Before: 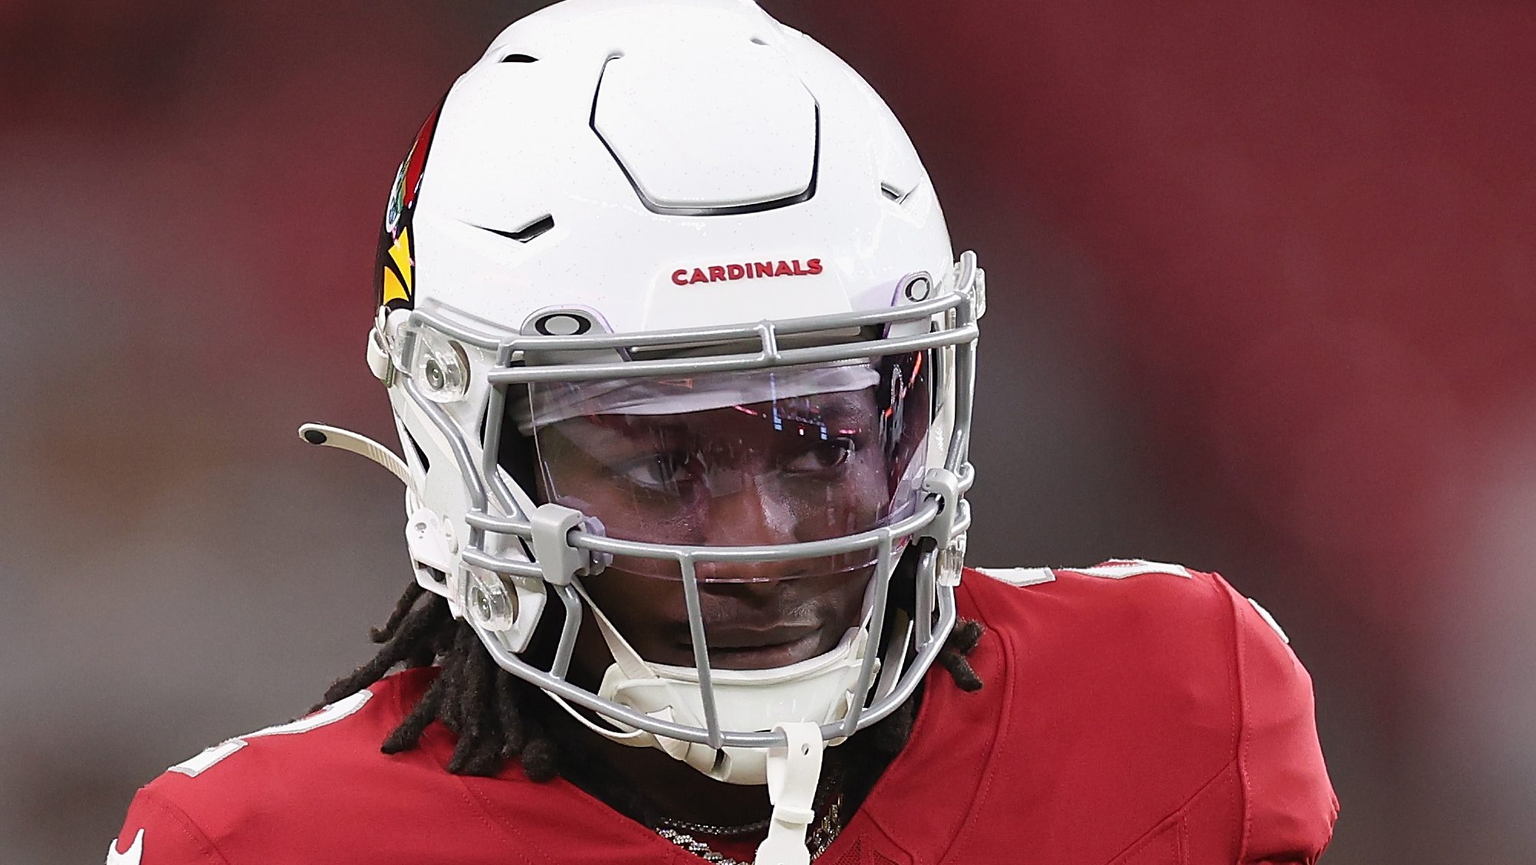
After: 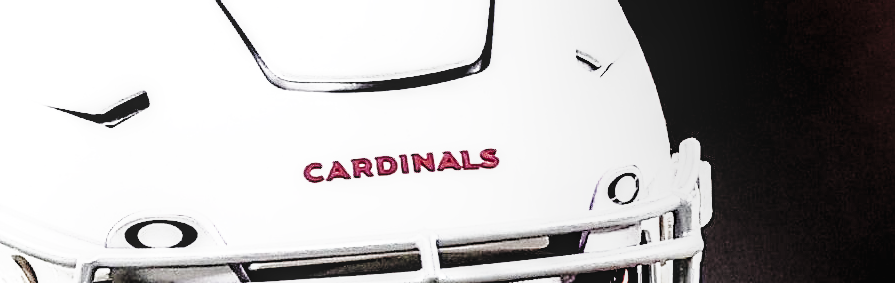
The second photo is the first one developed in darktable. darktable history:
base curve: curves: ch0 [(0, 0.015) (0.085, 0.116) (0.134, 0.298) (0.19, 0.545) (0.296, 0.764) (0.599, 0.982) (1, 1)], preserve colors none
local contrast: on, module defaults
crop: left 28.64%, top 16.832%, right 26.637%, bottom 58.055%
levels: mode automatic, black 8.58%, gray 59.42%, levels [0, 0.445, 1]
exposure: exposure 0.661 EV, compensate highlight preservation false
color zones: curves: ch1 [(0.29, 0.492) (0.373, 0.185) (0.509, 0.481)]; ch2 [(0.25, 0.462) (0.749, 0.457)], mix 40.67%
